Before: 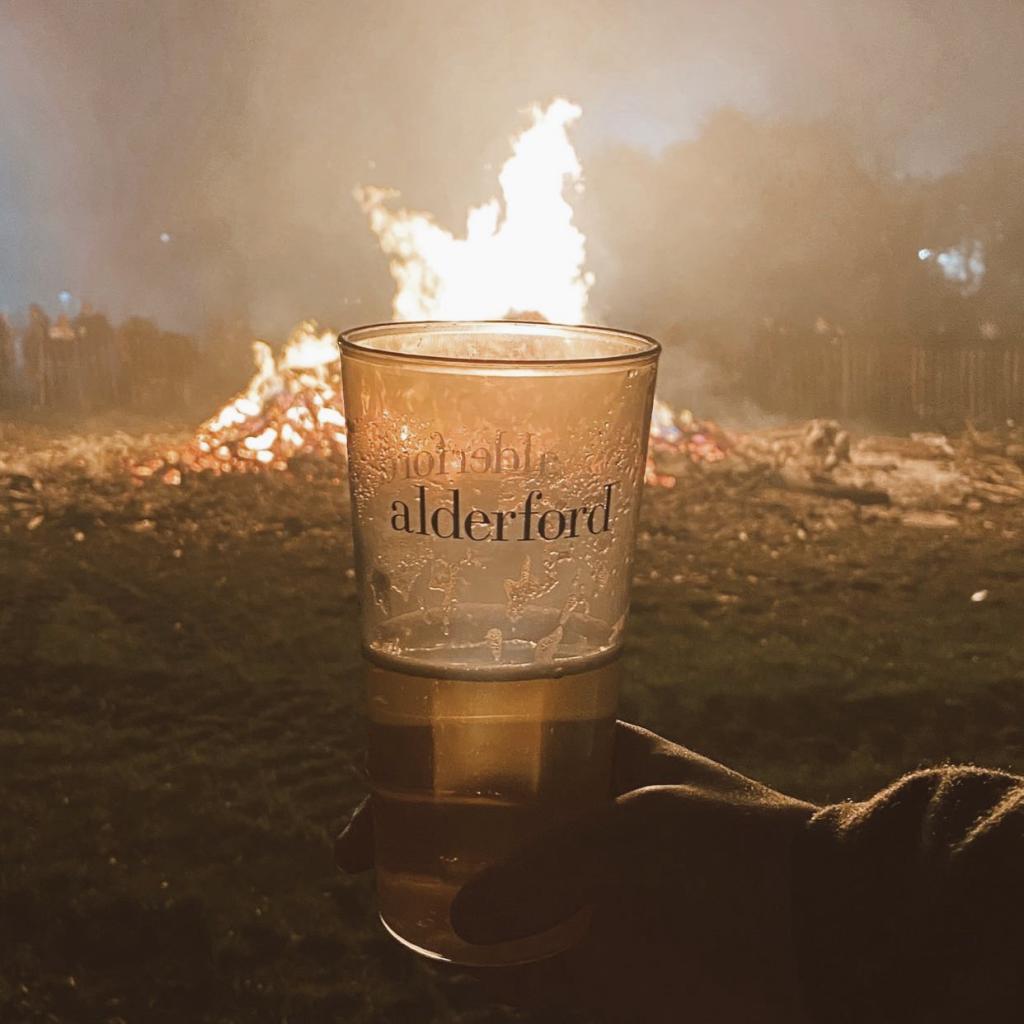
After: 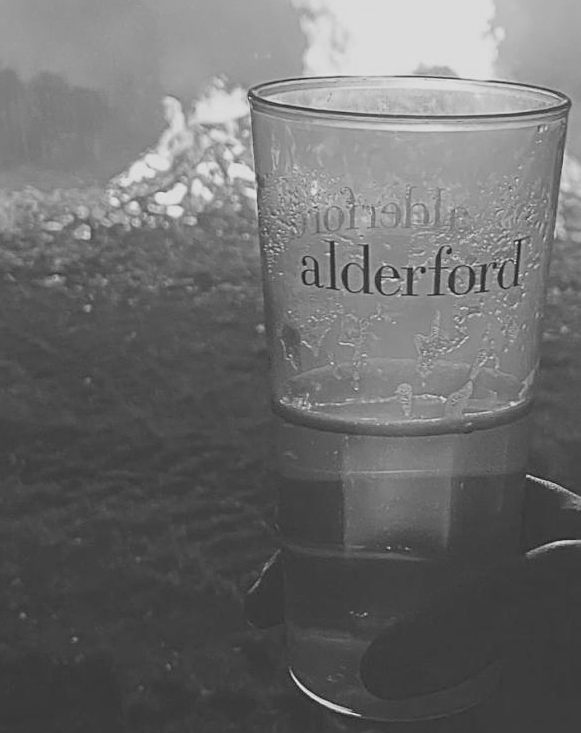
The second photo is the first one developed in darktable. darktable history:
color calibration: output gray [0.18, 0.41, 0.41, 0], illuminant as shot in camera, x 0.358, y 0.373, temperature 4628.91 K
contrast brightness saturation: contrast -0.298
crop: left 8.851%, top 23.966%, right 34.373%, bottom 4.398%
sharpen: on, module defaults
tone curve: curves: ch0 [(0, 0.01) (0.052, 0.045) (0.136, 0.133) (0.29, 0.332) (0.453, 0.531) (0.676, 0.751) (0.89, 0.919) (1, 1)]; ch1 [(0, 0) (0.094, 0.081) (0.285, 0.299) (0.385, 0.403) (0.447, 0.429) (0.495, 0.496) (0.544, 0.552) (0.589, 0.612) (0.722, 0.728) (1, 1)]; ch2 [(0, 0) (0.257, 0.217) (0.43, 0.421) (0.498, 0.507) (0.531, 0.544) (0.56, 0.579) (0.625, 0.642) (1, 1)], preserve colors none
